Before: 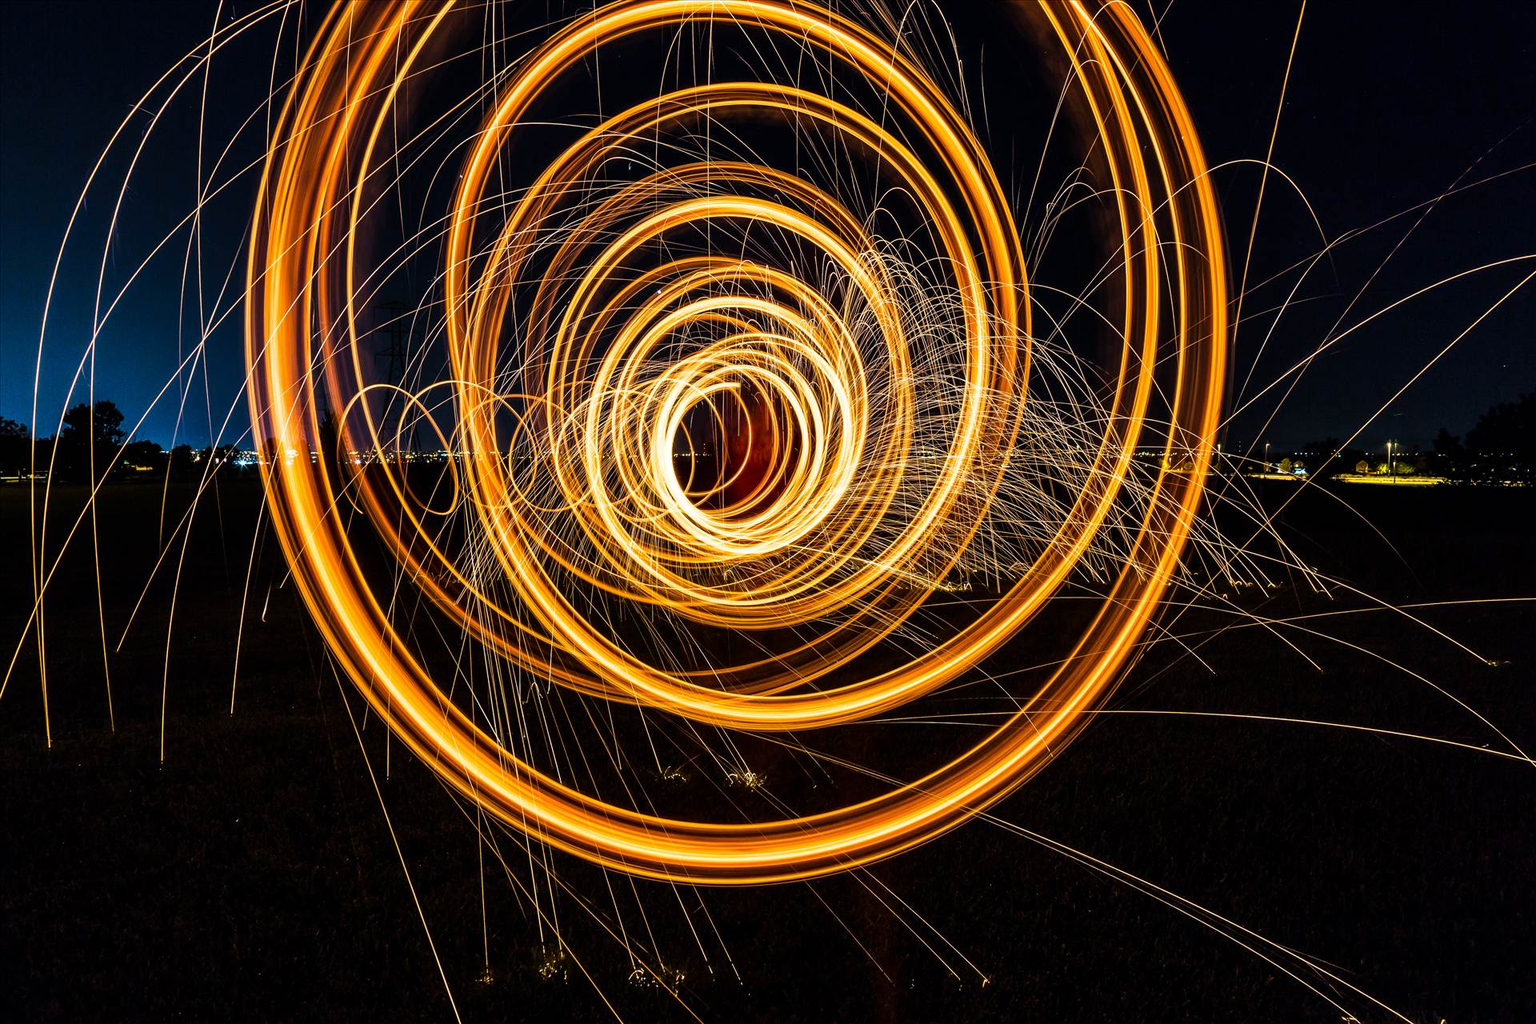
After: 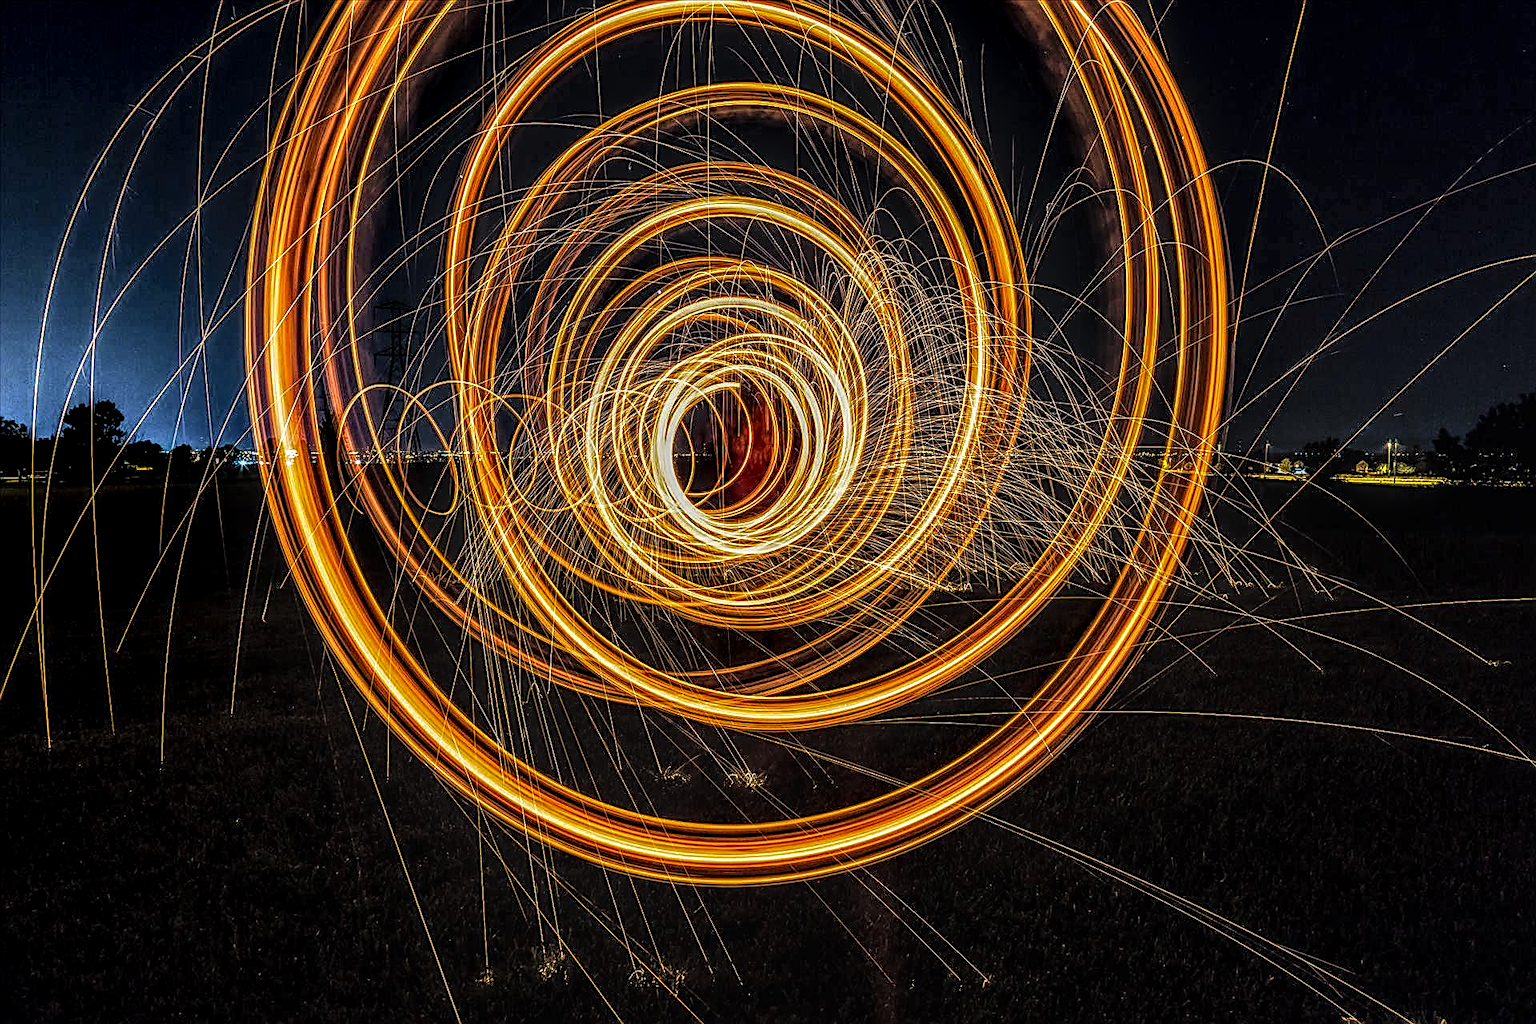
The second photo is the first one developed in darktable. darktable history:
sharpen: amount 0.906
local contrast: highlights 4%, shadows 2%, detail 299%, midtone range 0.306
